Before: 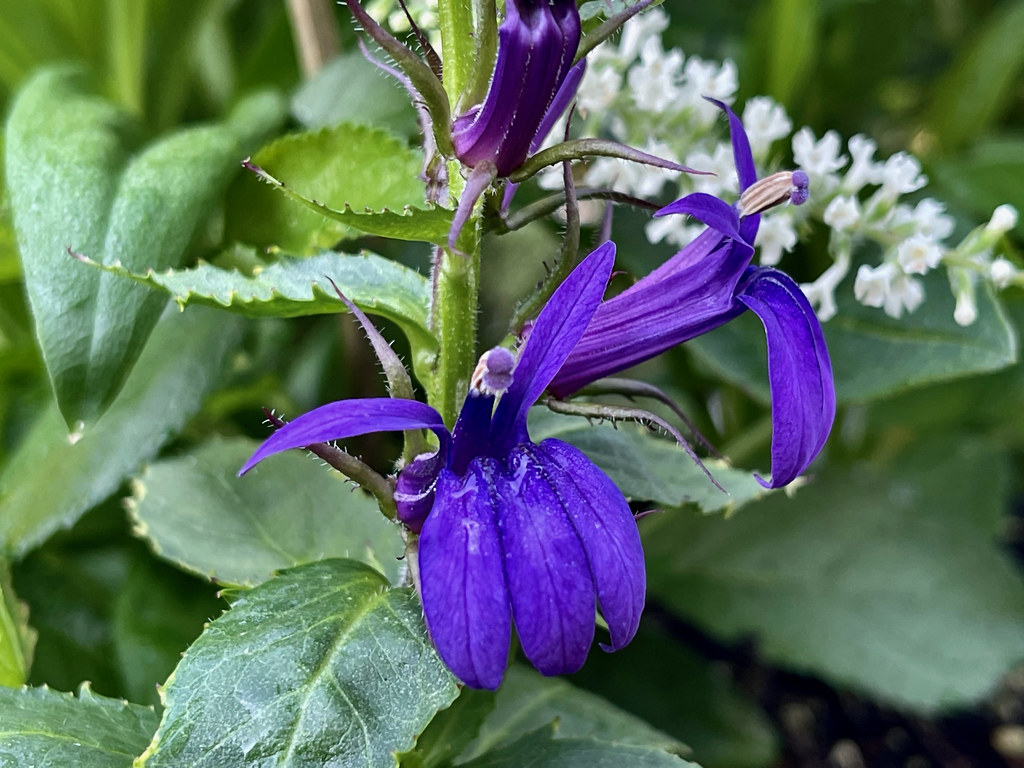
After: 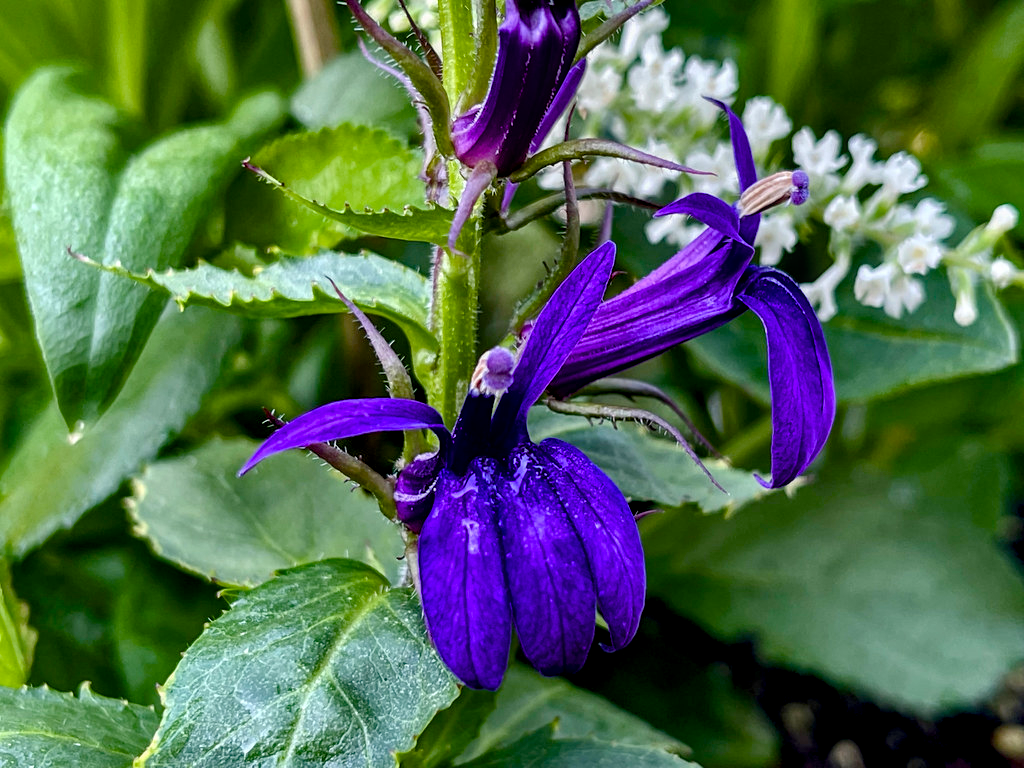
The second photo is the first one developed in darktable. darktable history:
local contrast: on, module defaults
color balance rgb: perceptual saturation grading › global saturation 20%, perceptual saturation grading › highlights -25.7%, perceptual saturation grading › shadows 50.098%, global vibrance 22.916%
